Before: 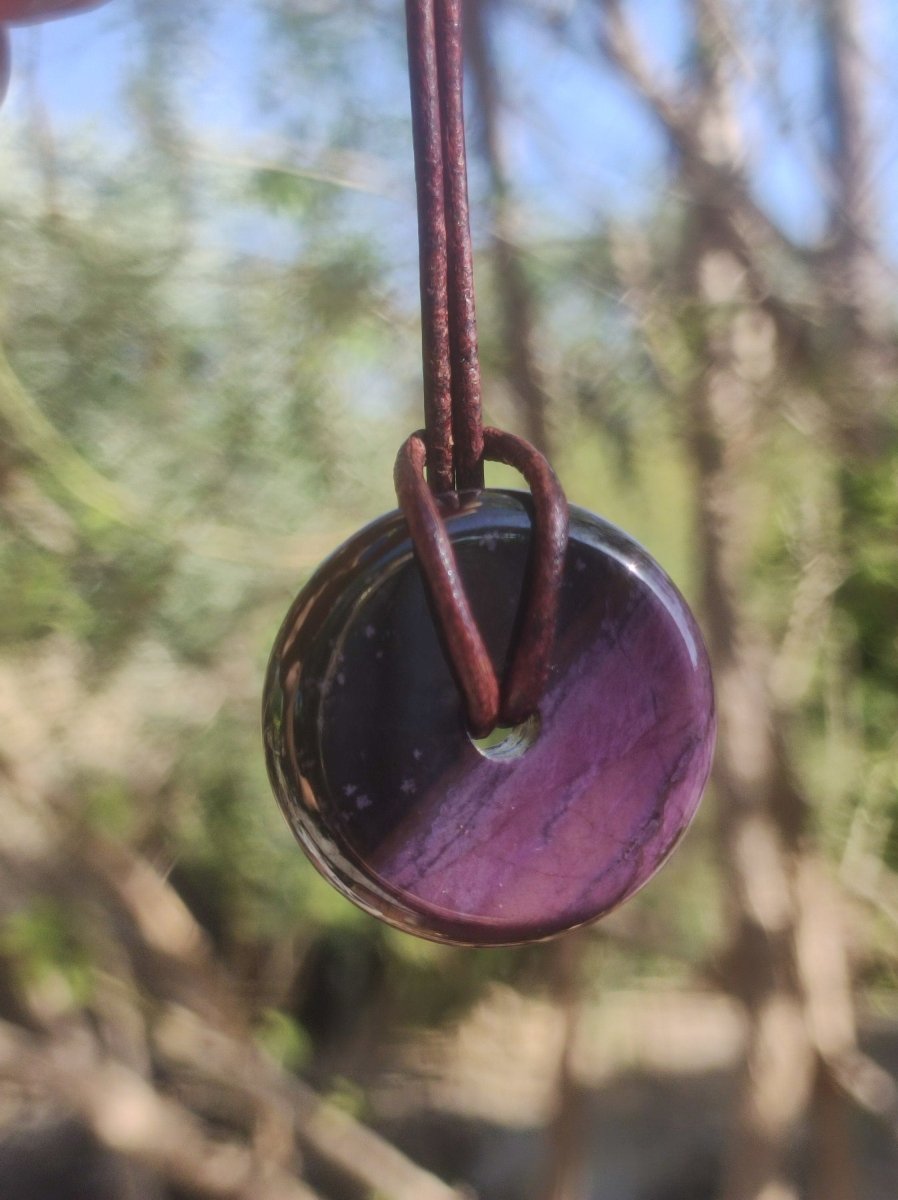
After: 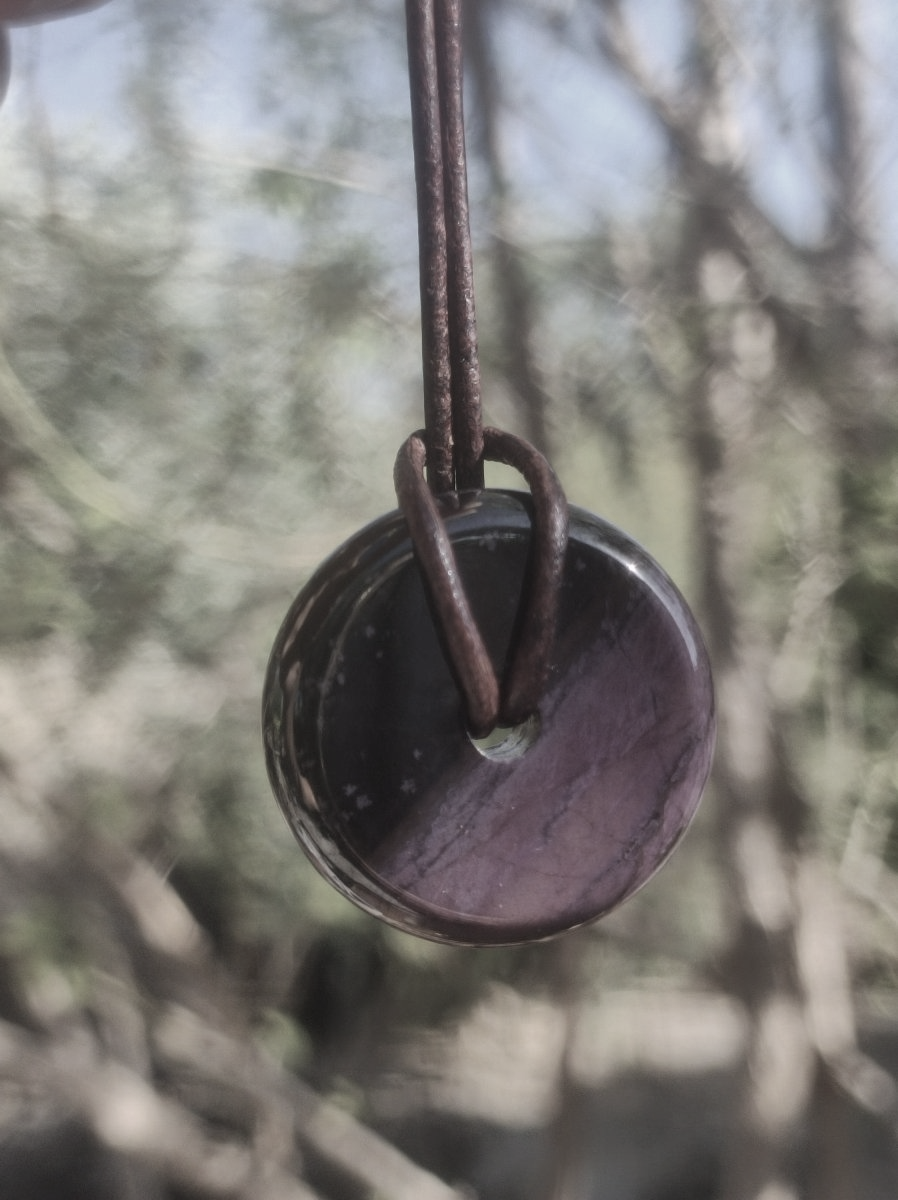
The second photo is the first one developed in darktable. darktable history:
color correction: highlights b* -0.041, saturation 0.338
base curve: curves: ch0 [(0, 0) (0.303, 0.277) (1, 1)], preserve colors none
